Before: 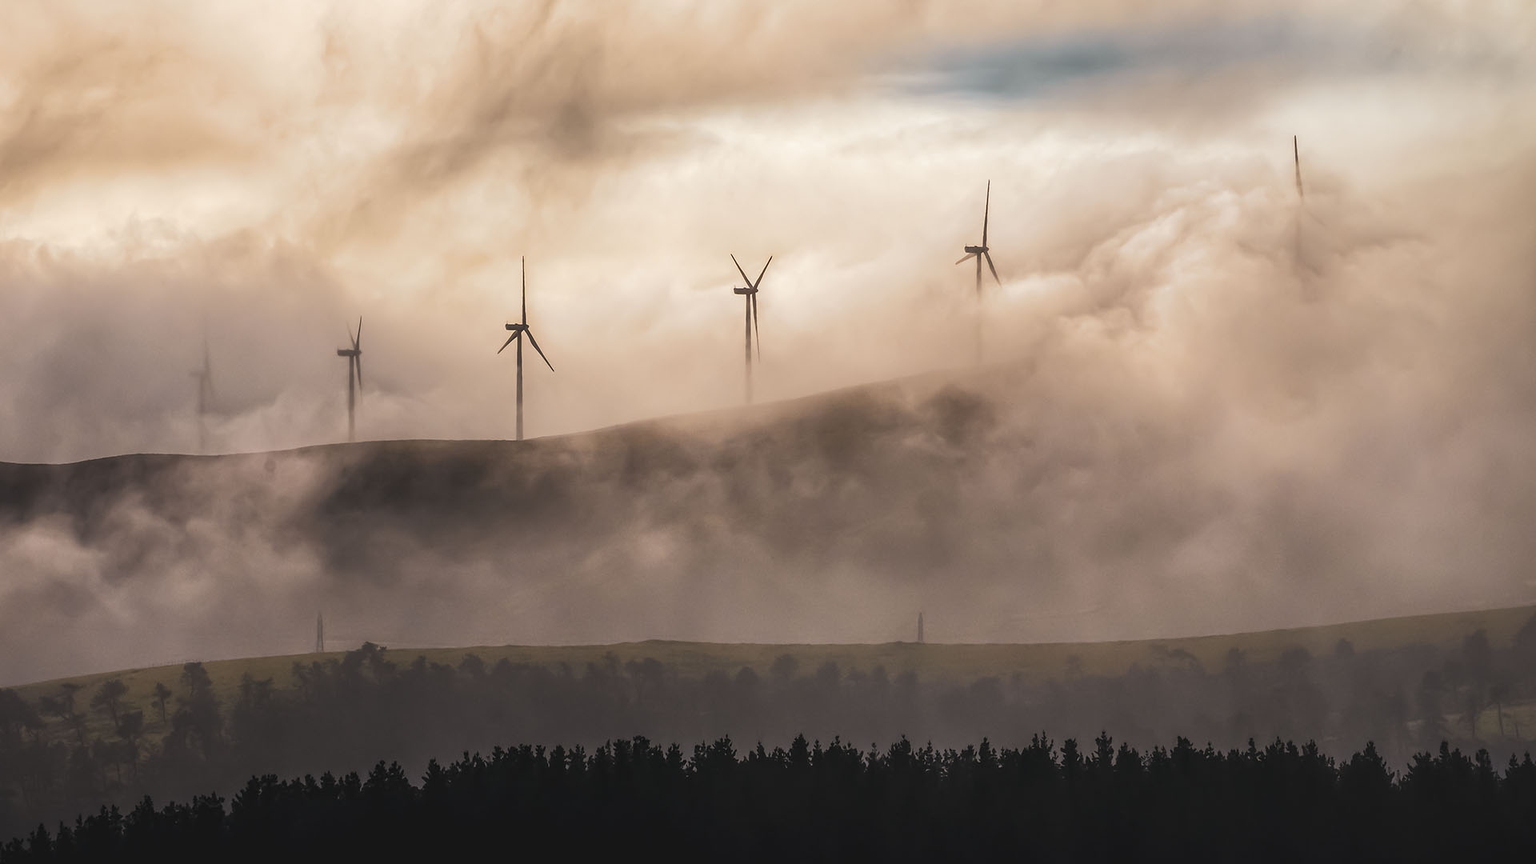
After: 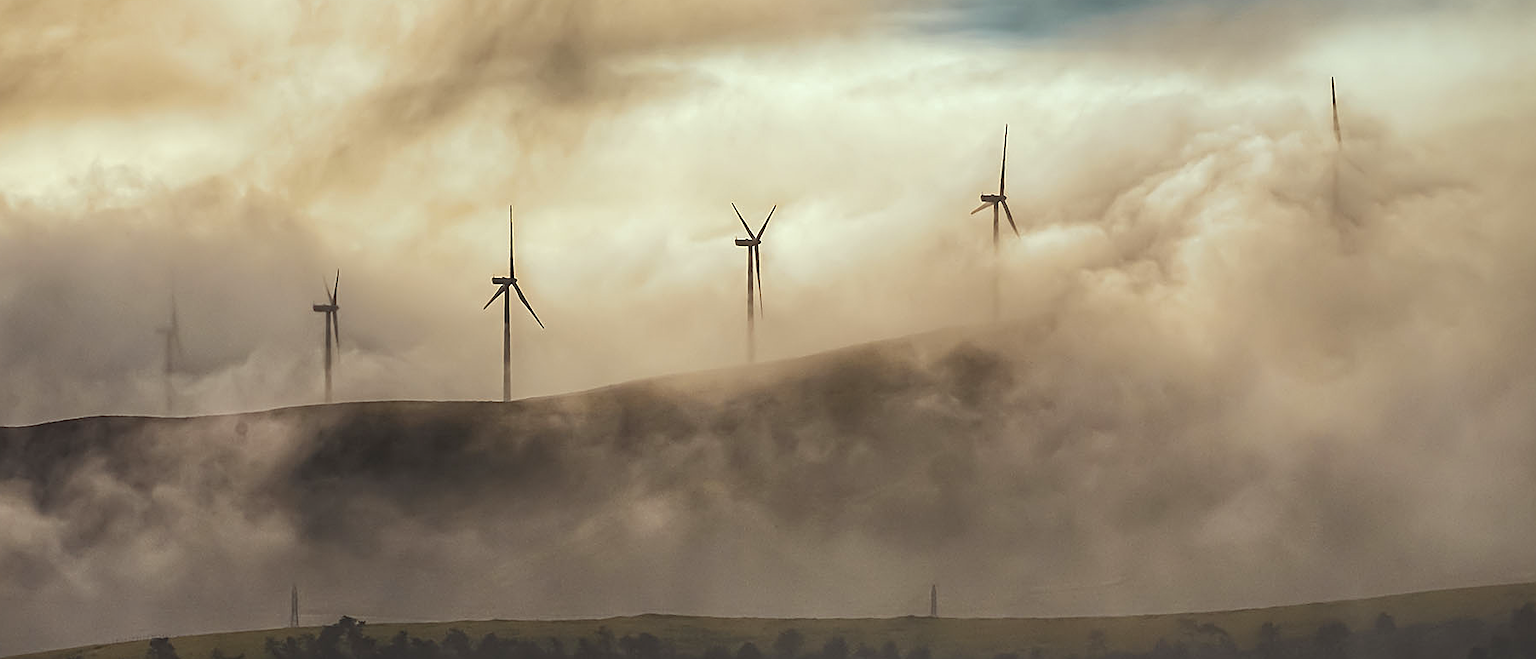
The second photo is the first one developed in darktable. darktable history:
crop: left 2.839%, top 7.334%, right 3.177%, bottom 20.214%
sharpen: amount 0.589
color correction: highlights a* -7.85, highlights b* 3.49
haze removal: compatibility mode true, adaptive false
